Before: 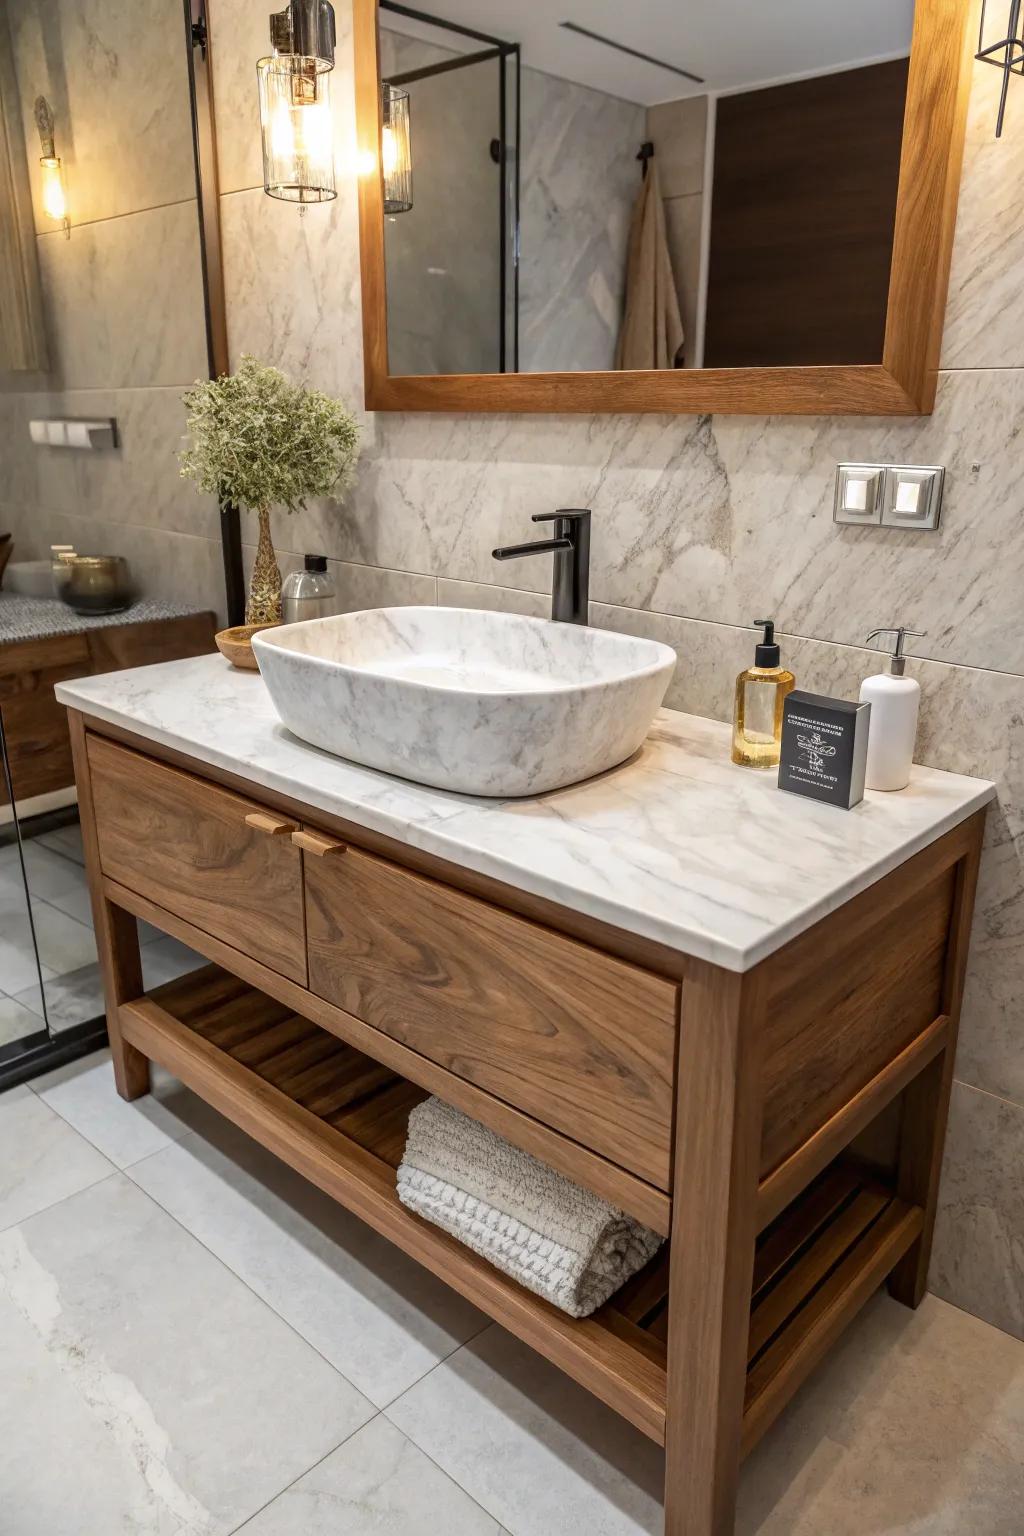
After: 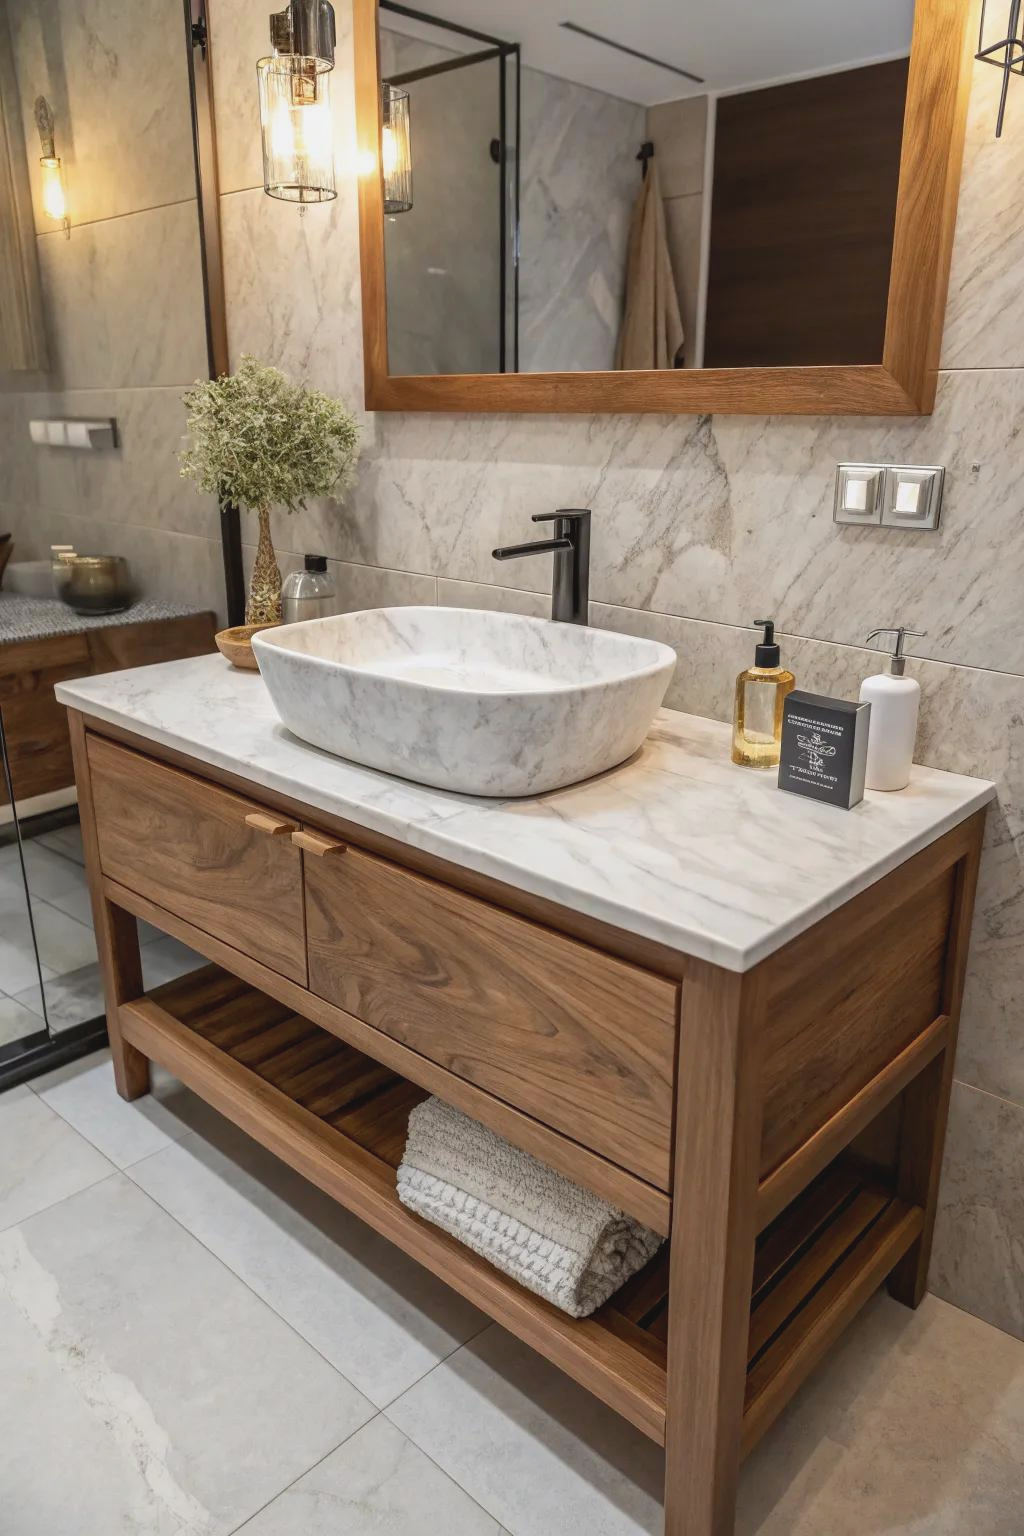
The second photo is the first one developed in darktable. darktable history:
contrast brightness saturation: contrast -0.092, saturation -0.096
